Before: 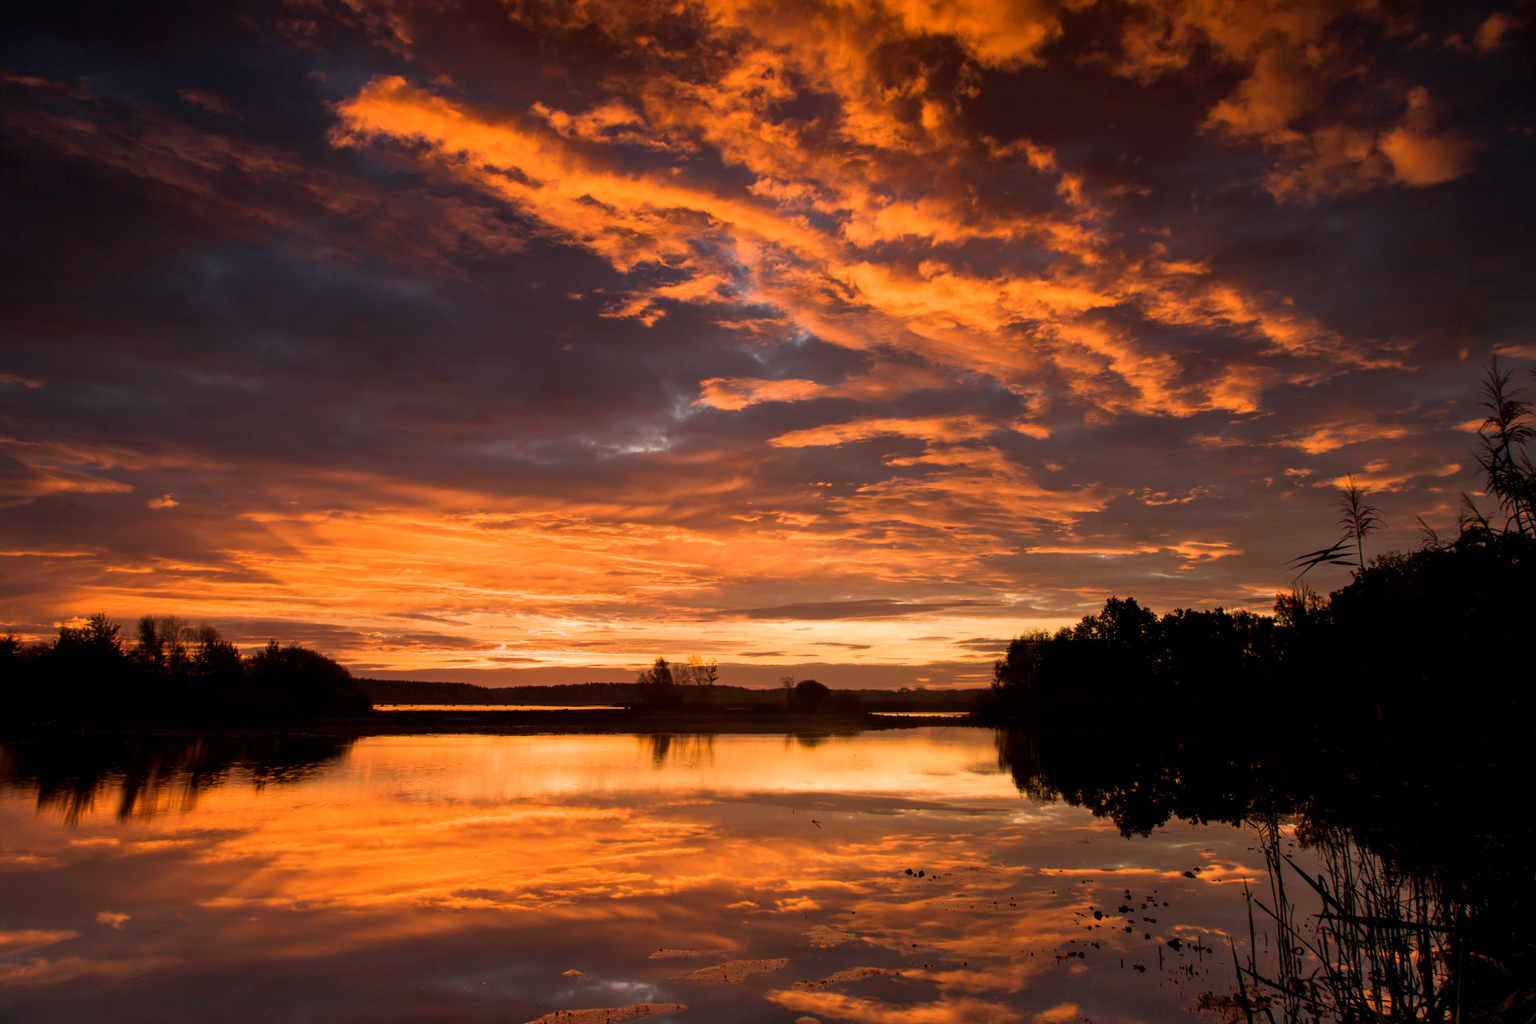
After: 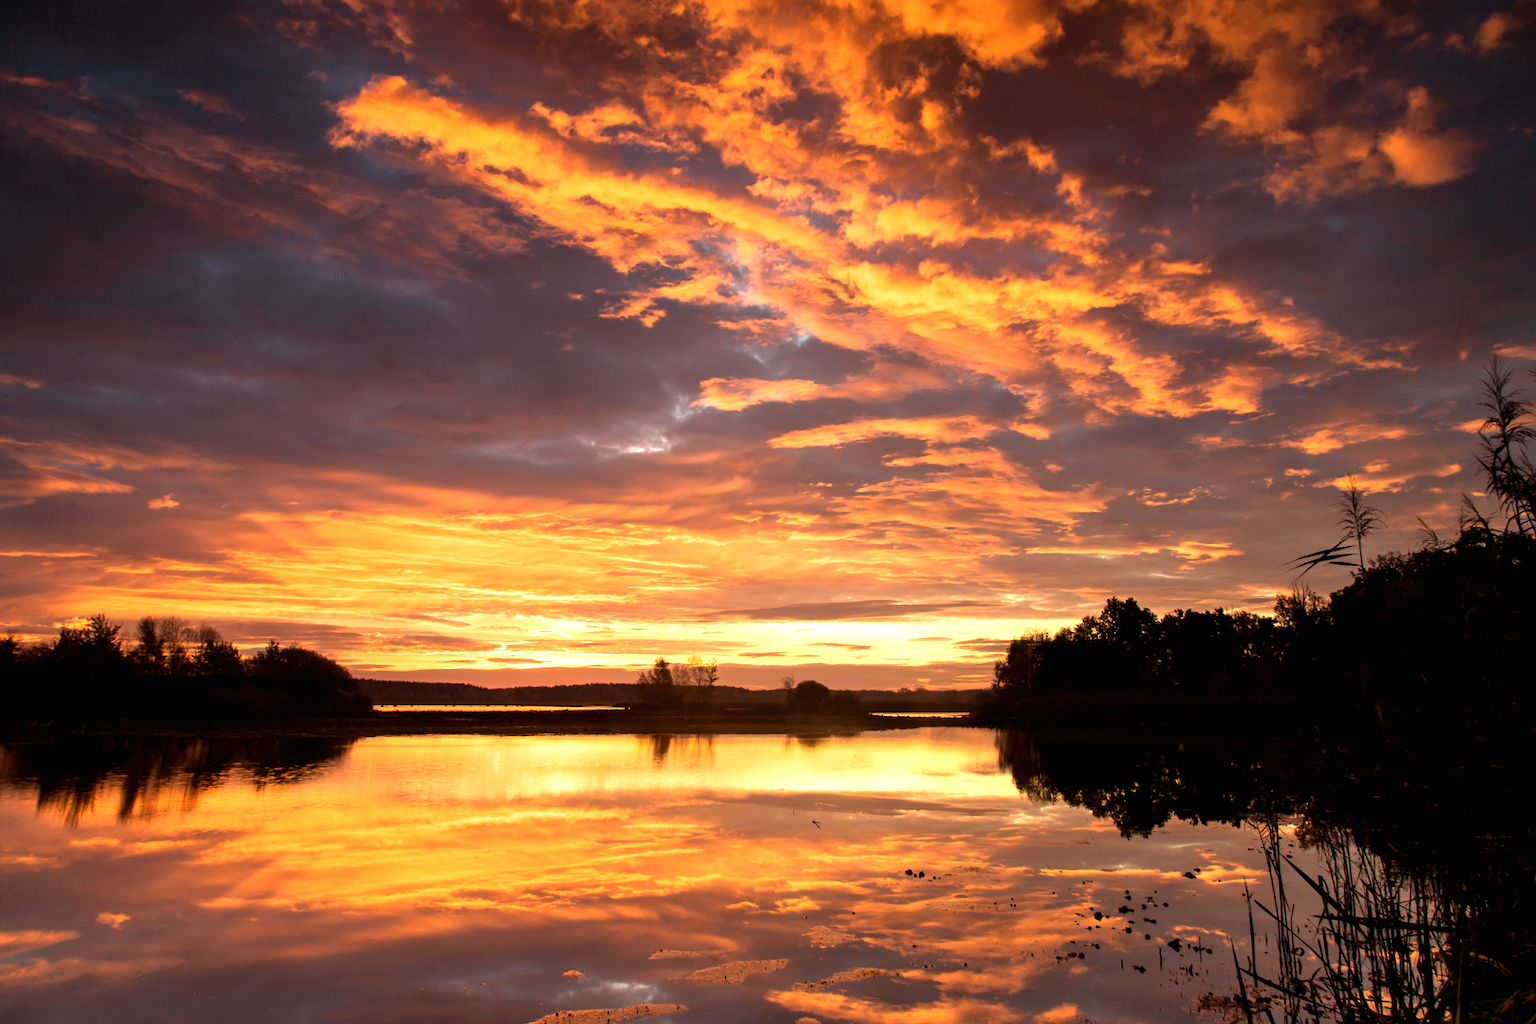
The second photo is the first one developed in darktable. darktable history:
exposure: black level correction 0, exposure 1.1 EV, compensate exposure bias true, compensate highlight preservation false
contrast brightness saturation: saturation -0.05
